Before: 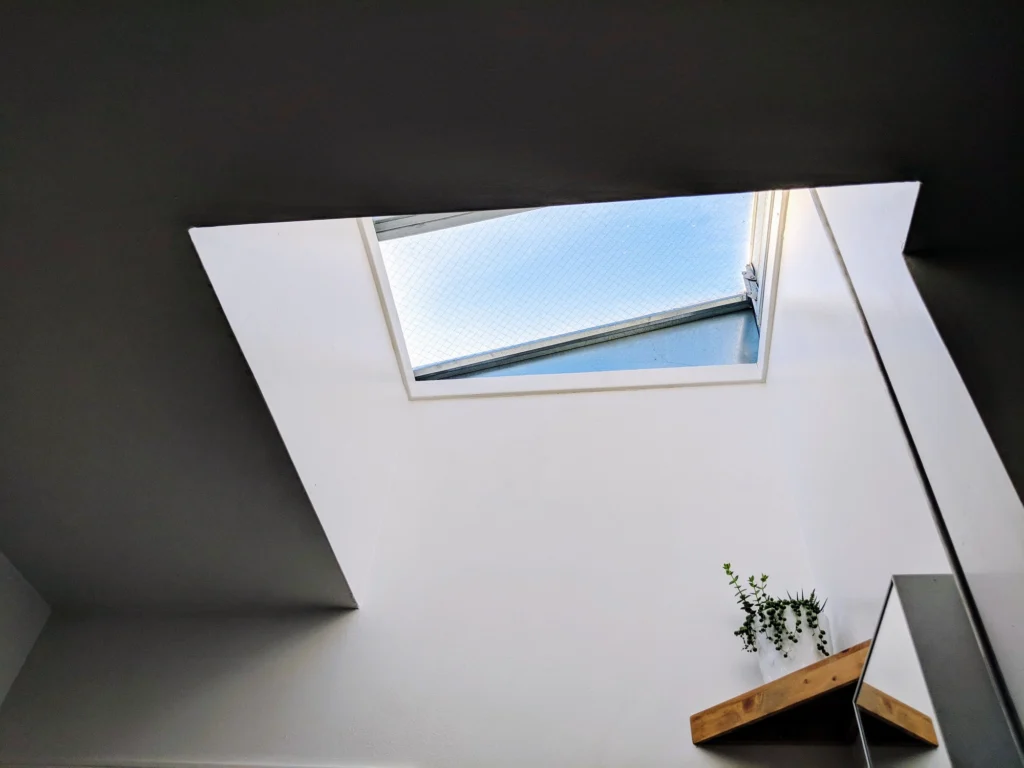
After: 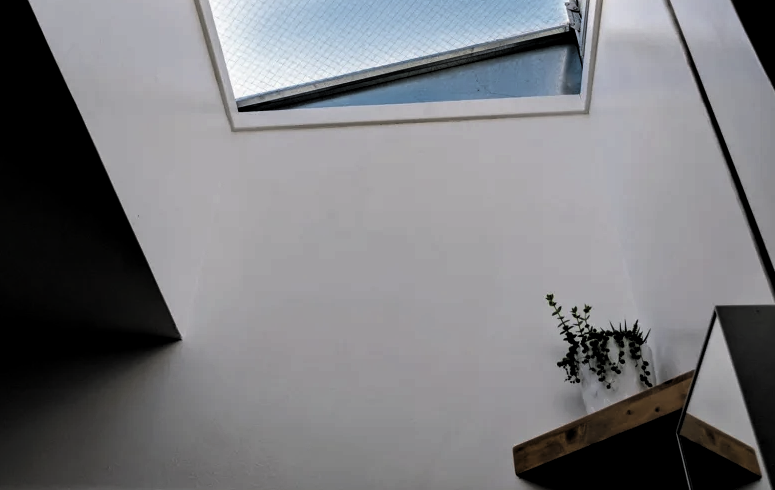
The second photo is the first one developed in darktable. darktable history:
crop and rotate: left 17.299%, top 35.115%, right 7.015%, bottom 1.024%
levels: mode automatic, black 8.58%, gray 59.42%, levels [0, 0.445, 1]
